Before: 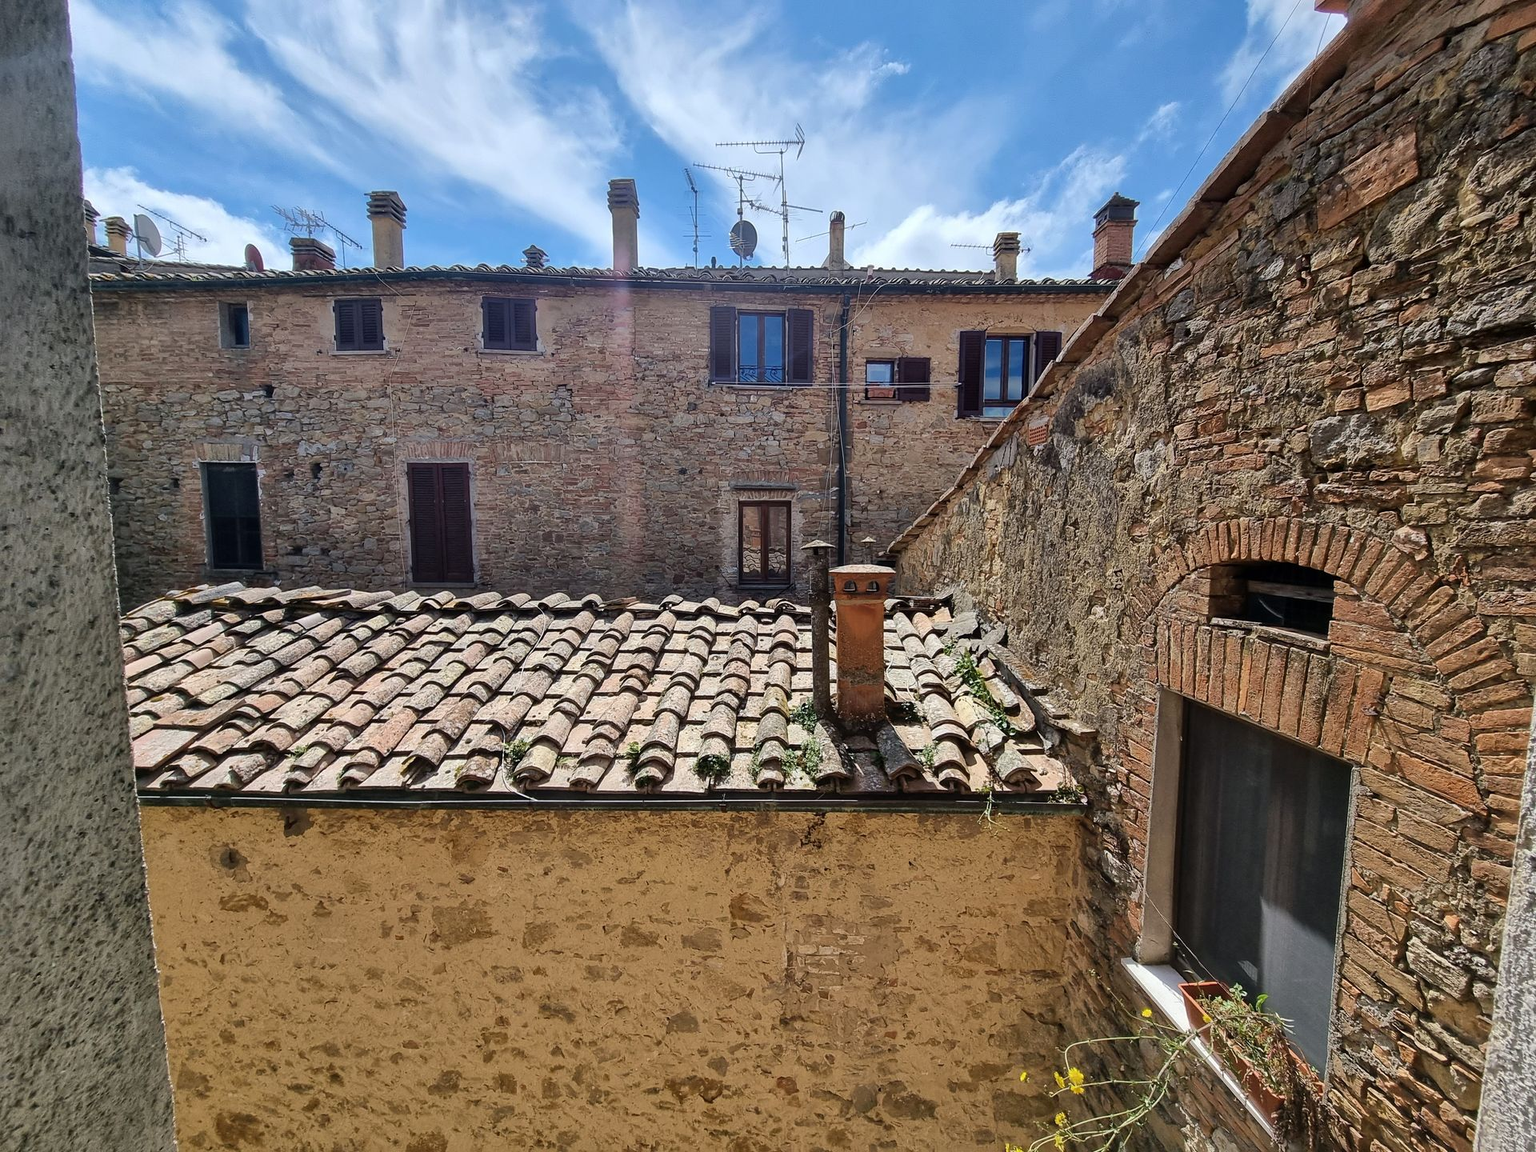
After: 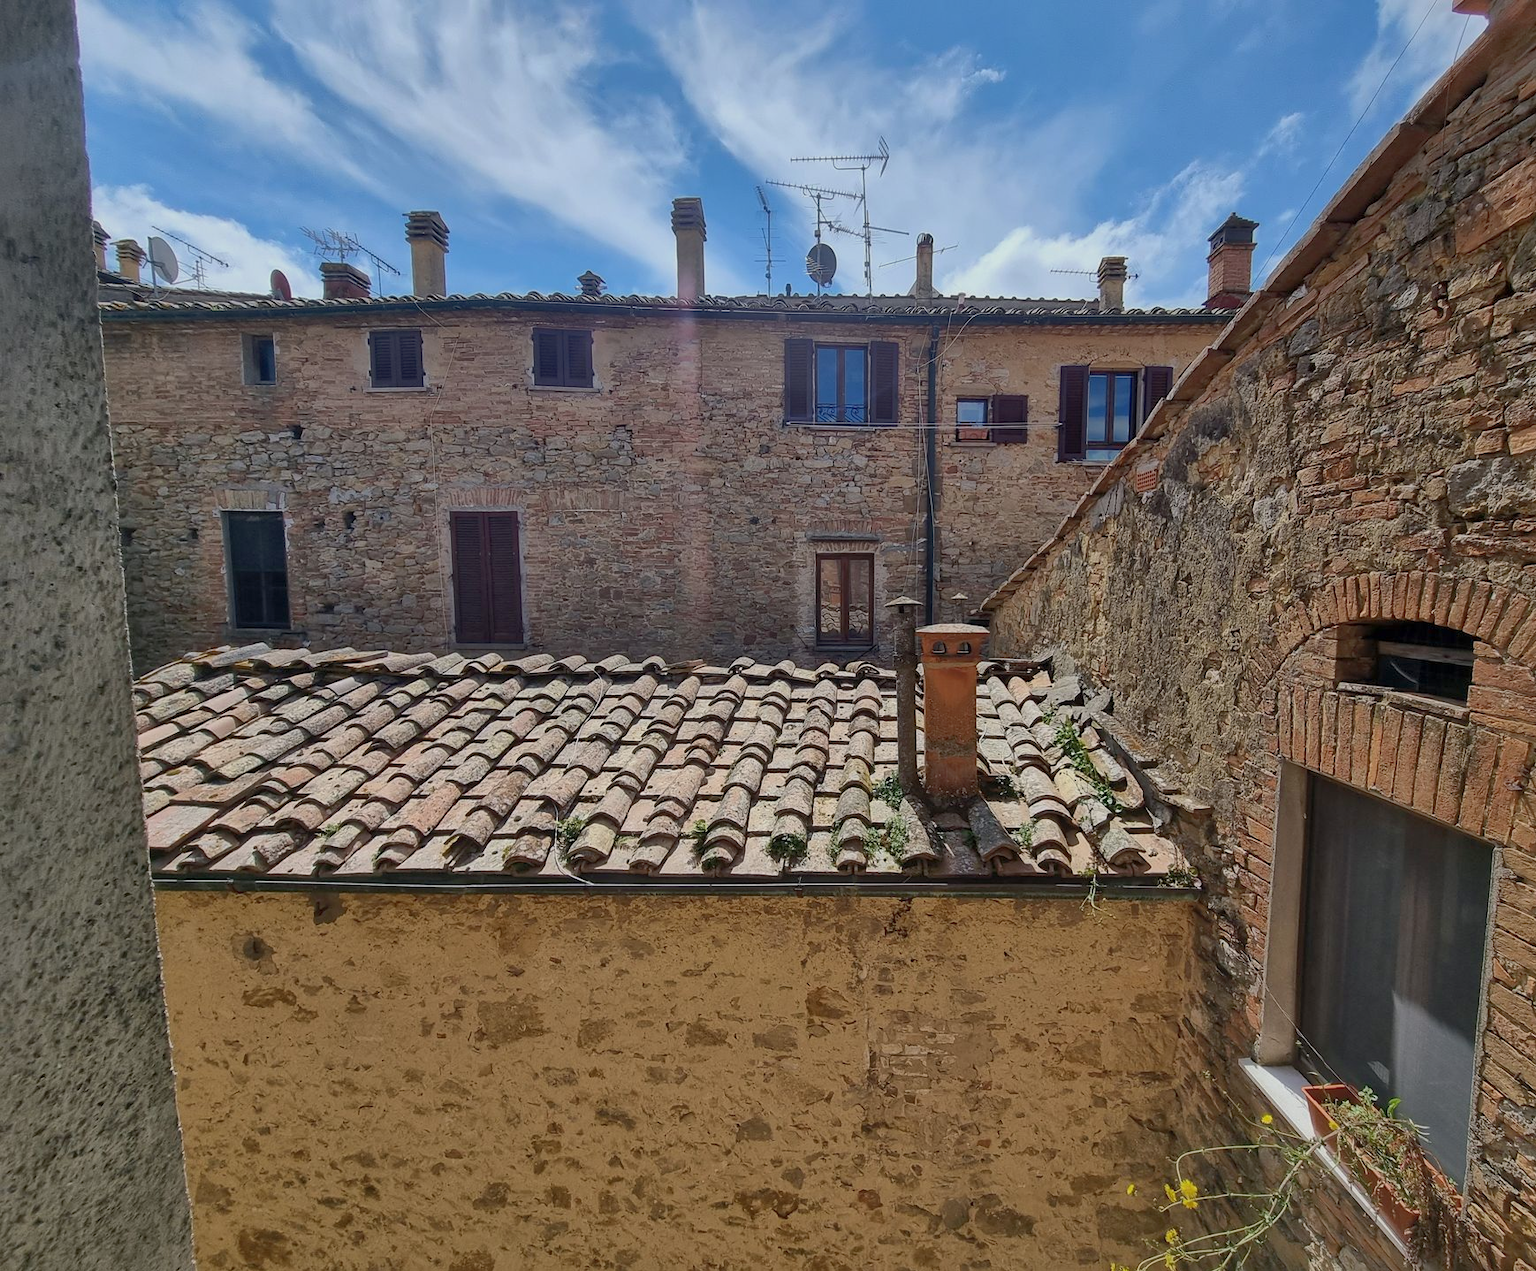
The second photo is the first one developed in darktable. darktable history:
crop: right 9.473%, bottom 0.033%
shadows and highlights: on, module defaults
tone equalizer: -8 EV 0.269 EV, -7 EV 0.429 EV, -6 EV 0.437 EV, -5 EV 0.287 EV, -3 EV -0.281 EV, -2 EV -0.436 EV, -1 EV -0.412 EV, +0 EV -0.271 EV
